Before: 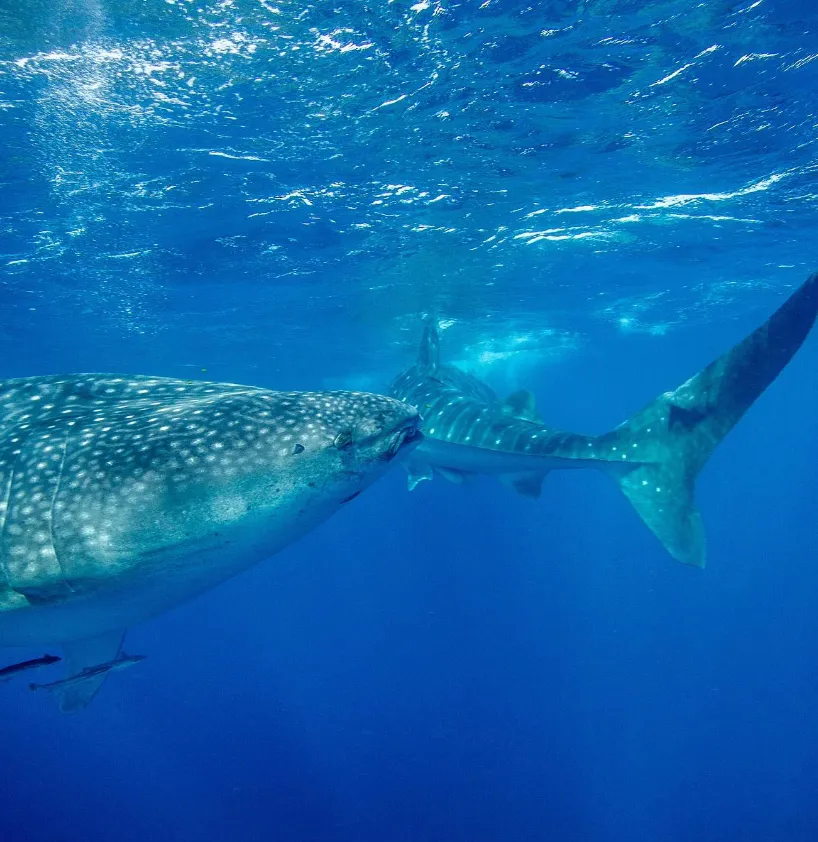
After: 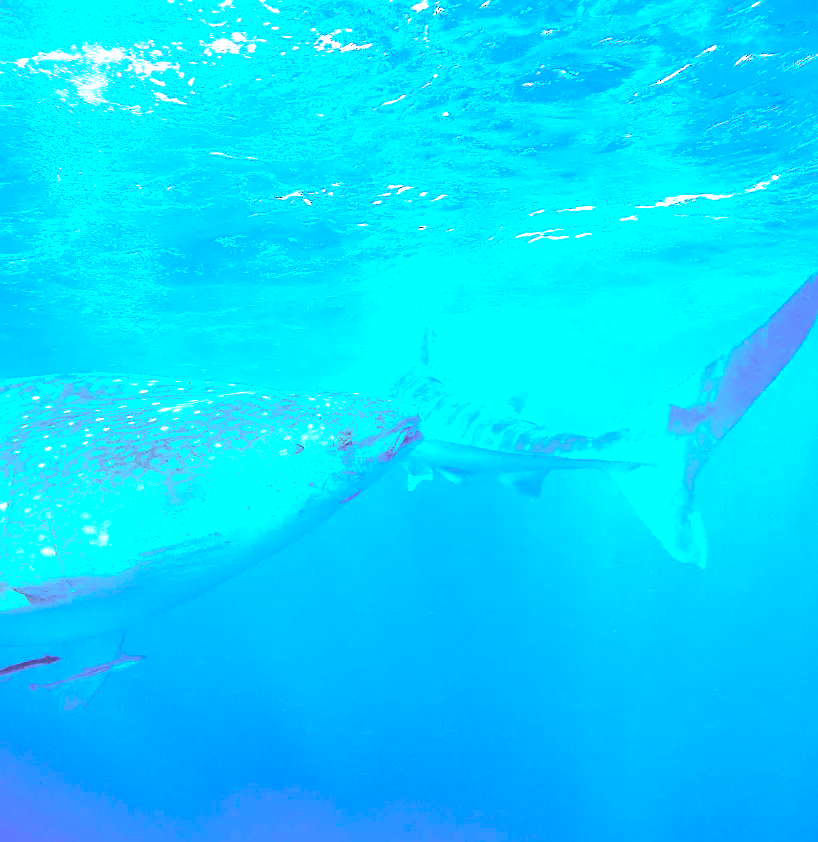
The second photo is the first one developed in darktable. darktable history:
exposure: black level correction -0.023, exposure 1.397 EV, compensate highlight preservation false
contrast brightness saturation: contrast 0.2, brightness 0.15, saturation 0.14
tone equalizer: -8 EV -0.75 EV, -7 EV -0.7 EV, -6 EV -0.6 EV, -5 EV -0.4 EV, -3 EV 0.4 EV, -2 EV 0.6 EV, -1 EV 0.7 EV, +0 EV 0.75 EV, edges refinement/feathering 500, mask exposure compensation -1.57 EV, preserve details no
sharpen: on, module defaults
tone curve: curves: ch0 [(0, 0) (0.003, 0.002) (0.011, 0.006) (0.025, 0.013) (0.044, 0.019) (0.069, 0.032) (0.1, 0.056) (0.136, 0.095) (0.177, 0.144) (0.224, 0.193) (0.277, 0.26) (0.335, 0.331) (0.399, 0.405) (0.468, 0.479) (0.543, 0.552) (0.623, 0.624) (0.709, 0.699) (0.801, 0.772) (0.898, 0.856) (1, 1)], preserve colors none
